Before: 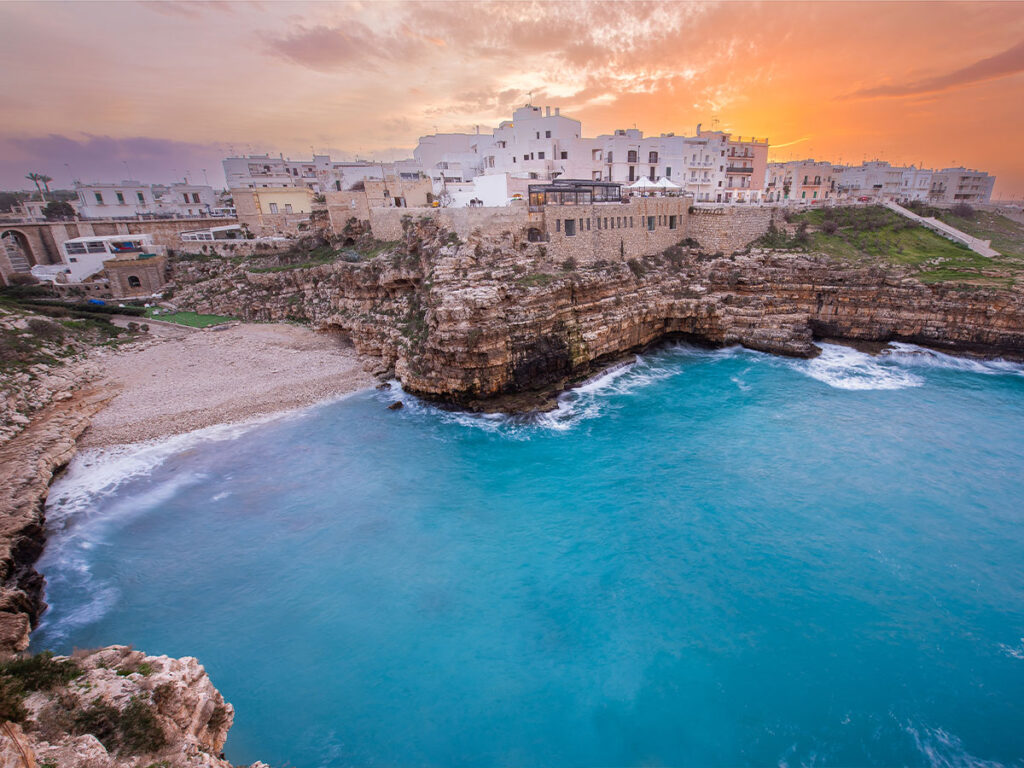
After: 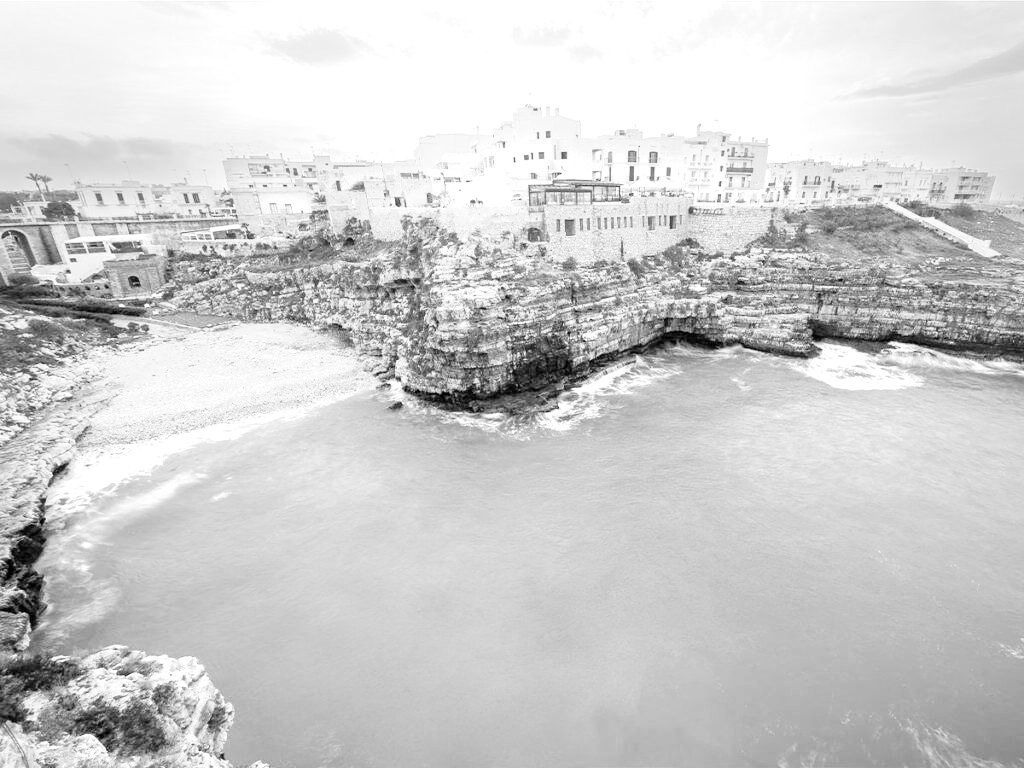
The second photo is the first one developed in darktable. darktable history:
exposure: exposure 2.04 EV, compensate highlight preservation false
filmic rgb: black relative exposure -5.83 EV, white relative exposure 3.4 EV, hardness 3.68
monochrome: on, module defaults
